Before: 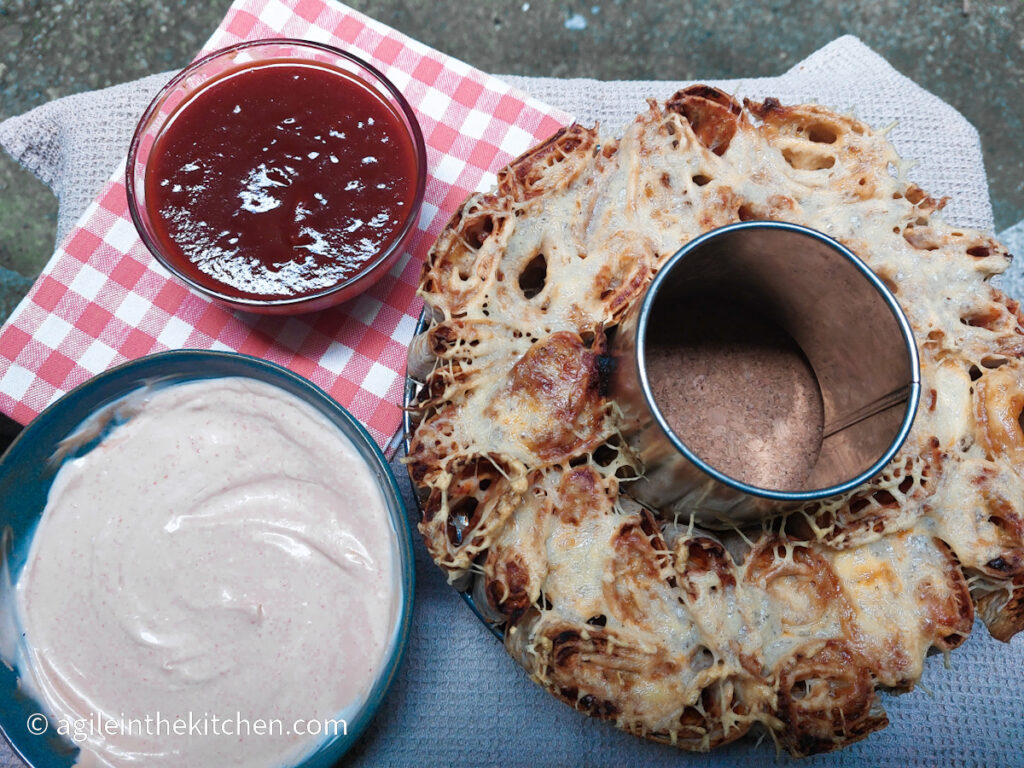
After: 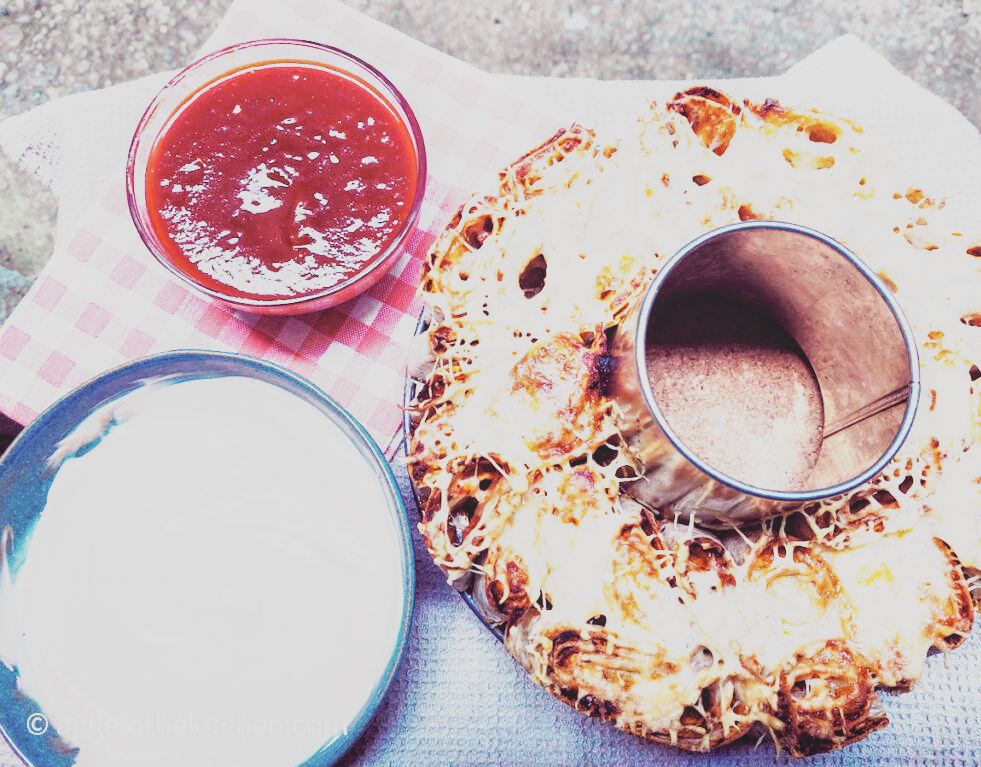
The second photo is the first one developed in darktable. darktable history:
tone equalizer: on, module defaults
crop: right 4.126%, bottom 0.031%
local contrast: highlights 99%, shadows 86%, detail 160%, midtone range 0.2
contrast brightness saturation: contrast -0.26, saturation -0.43
exposure: black level correction 0.001, exposure 1.3 EV, compensate highlight preservation false
base curve: curves: ch0 [(0, 0) (0.007, 0.004) (0.027, 0.03) (0.046, 0.07) (0.207, 0.54) (0.442, 0.872) (0.673, 0.972) (1, 1)], preserve colors none
color balance rgb: shadows lift › chroma 6.43%, shadows lift › hue 305.74°, highlights gain › chroma 2.43%, highlights gain › hue 35.74°, global offset › chroma 0.28%, global offset › hue 320.29°, linear chroma grading › global chroma 5.5%, perceptual saturation grading › global saturation 30%, contrast 5.15%
